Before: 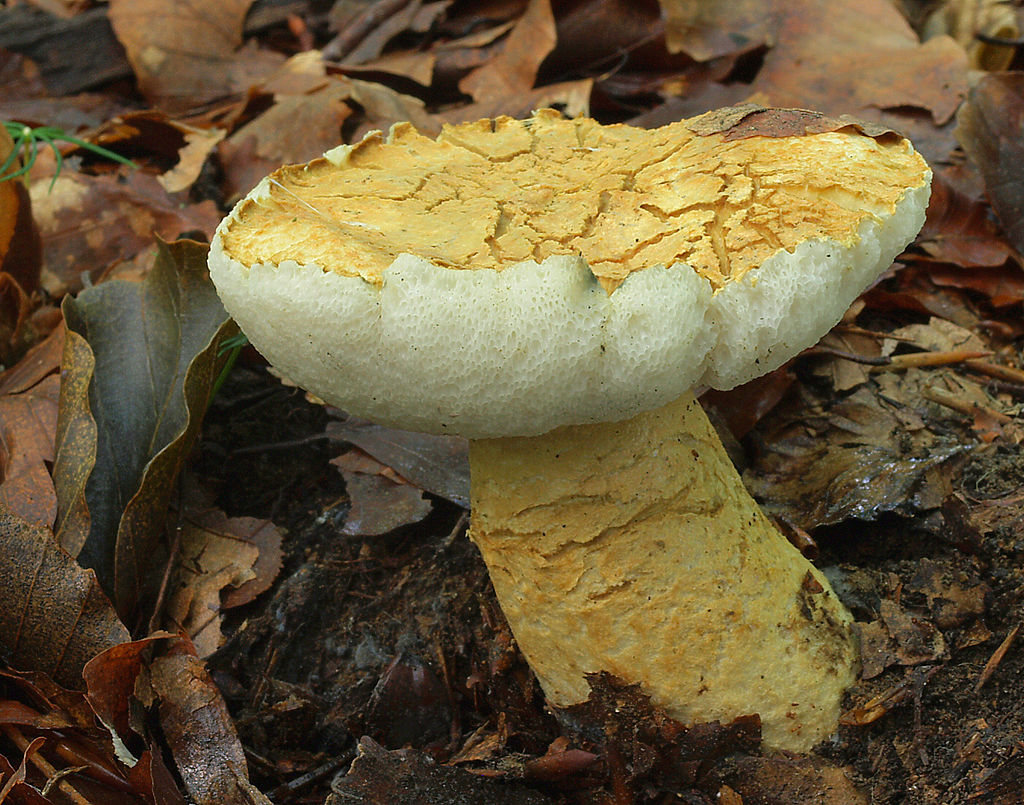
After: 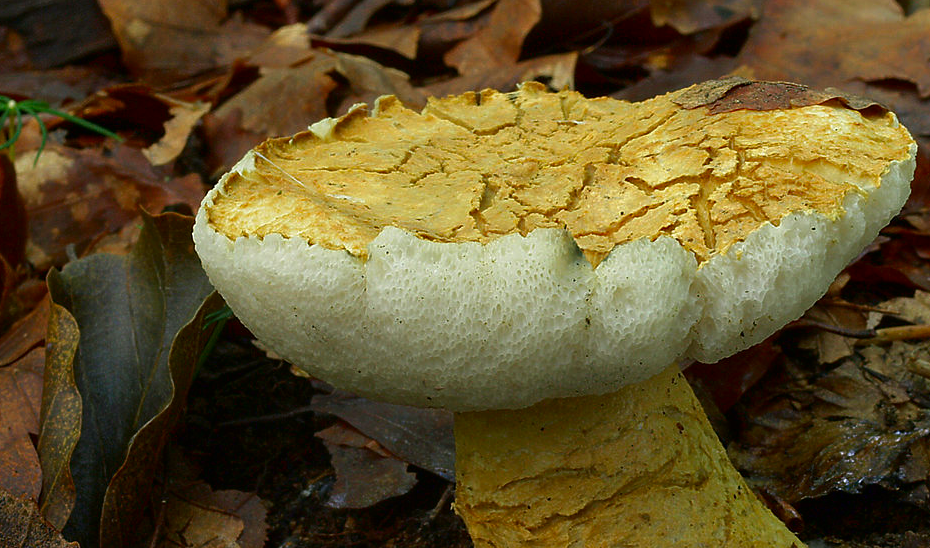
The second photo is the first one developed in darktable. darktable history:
crop: left 1.534%, top 3.439%, right 7.6%, bottom 28.474%
contrast brightness saturation: brightness -0.209, saturation 0.077
